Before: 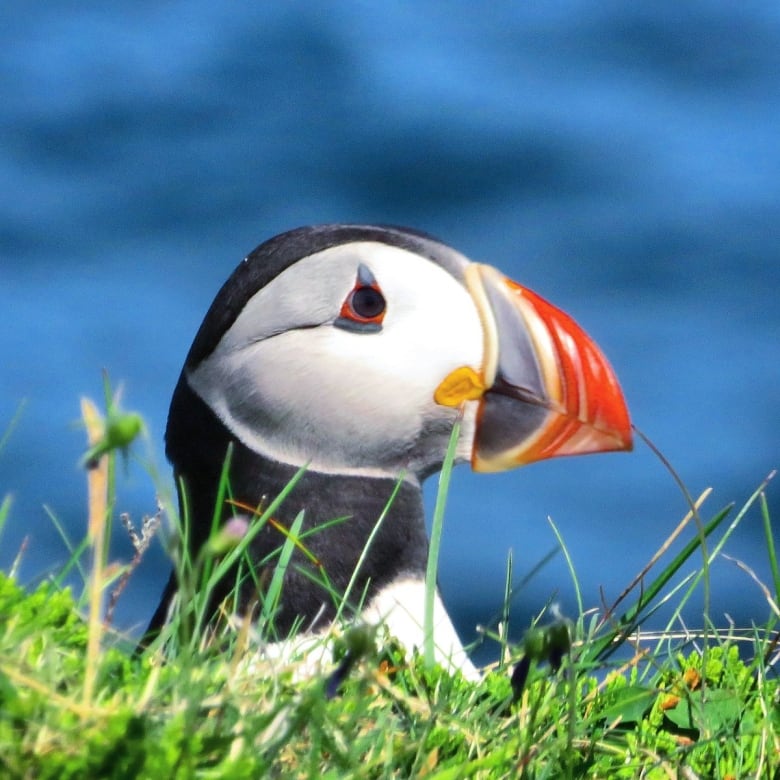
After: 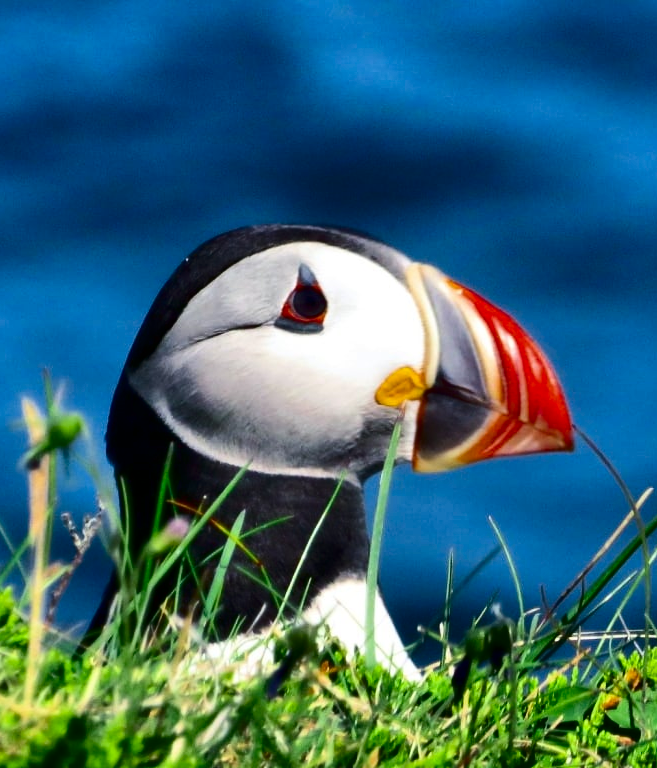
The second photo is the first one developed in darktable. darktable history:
crop: left 7.598%, right 7.873%
contrast brightness saturation: contrast 0.19, brightness -0.24, saturation 0.11
